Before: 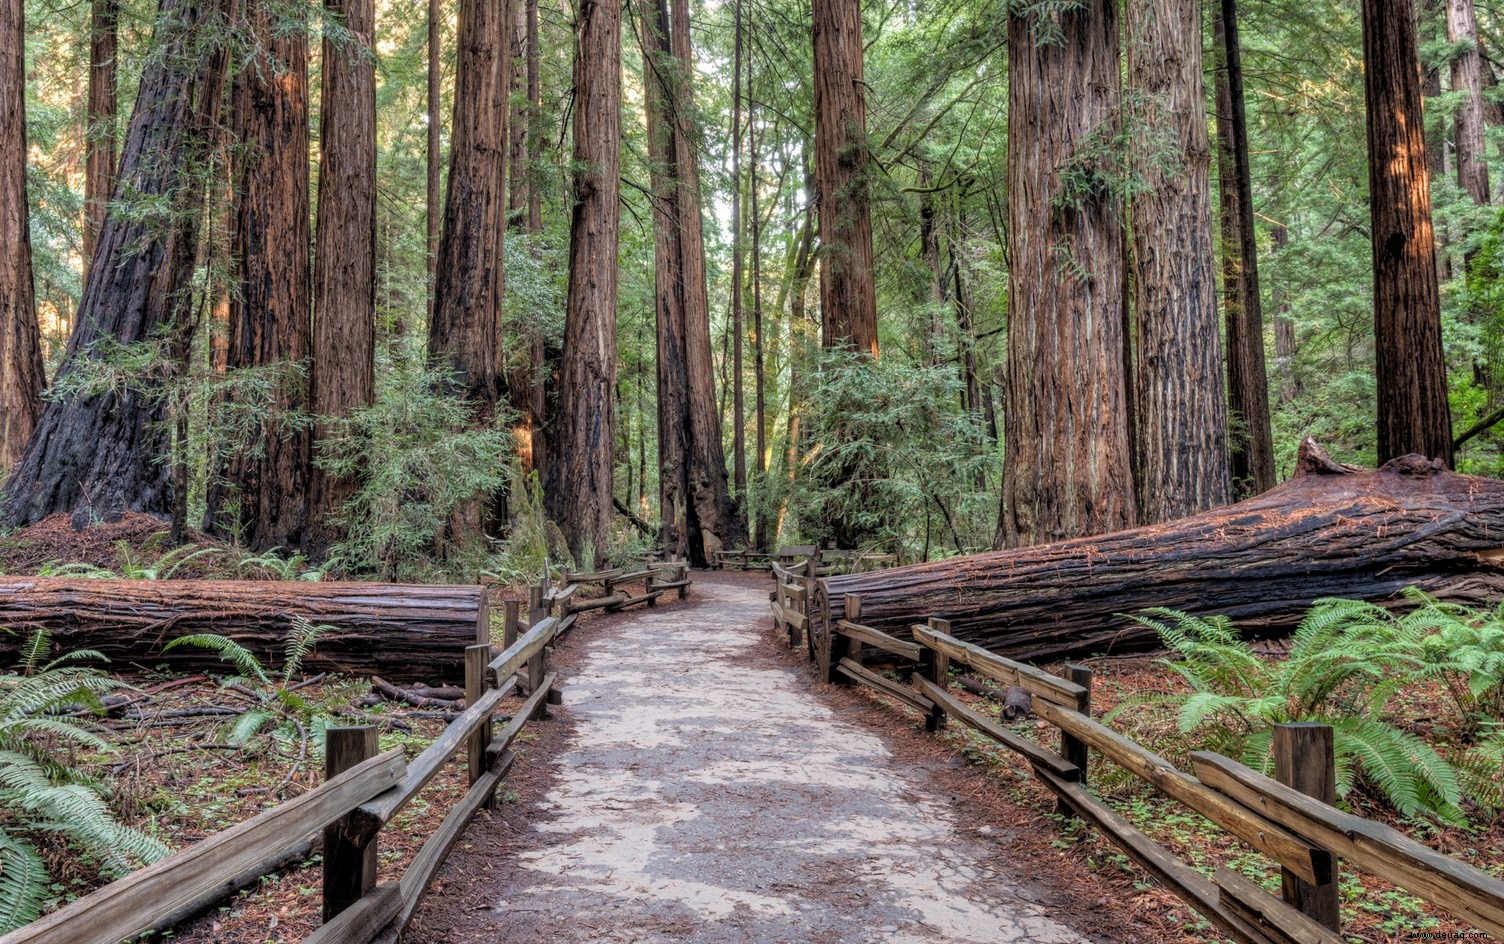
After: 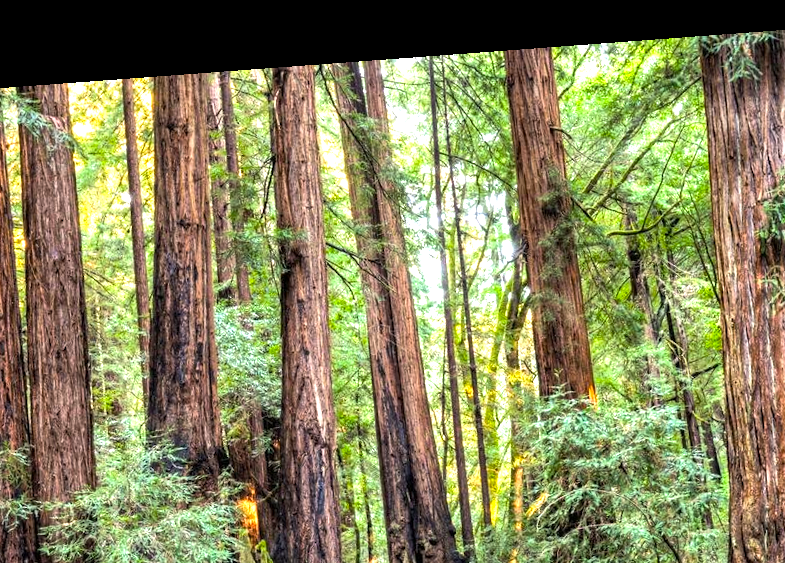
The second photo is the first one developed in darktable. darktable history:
crop: left 19.556%, right 30.401%, bottom 46.458%
color balance rgb: linear chroma grading › shadows -10%, linear chroma grading › global chroma 20%, perceptual saturation grading › global saturation 15%, perceptual brilliance grading › global brilliance 30%, perceptual brilliance grading › highlights 12%, perceptual brilliance grading › mid-tones 24%, global vibrance 20%
rotate and perspective: rotation -4.25°, automatic cropping off
